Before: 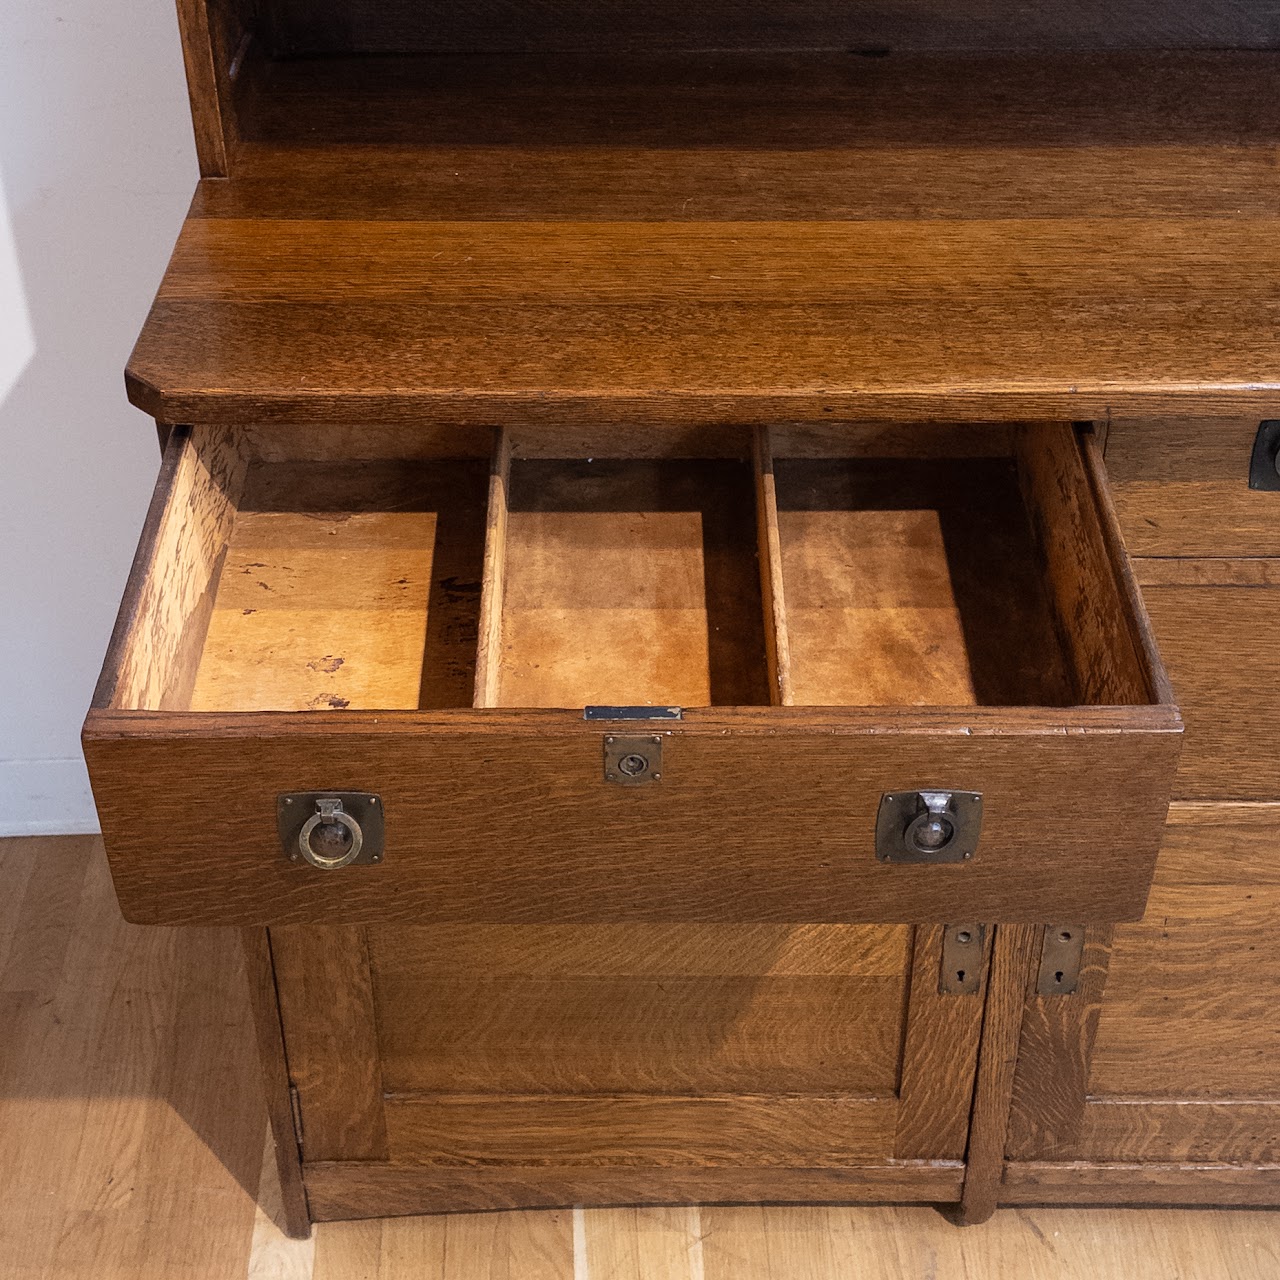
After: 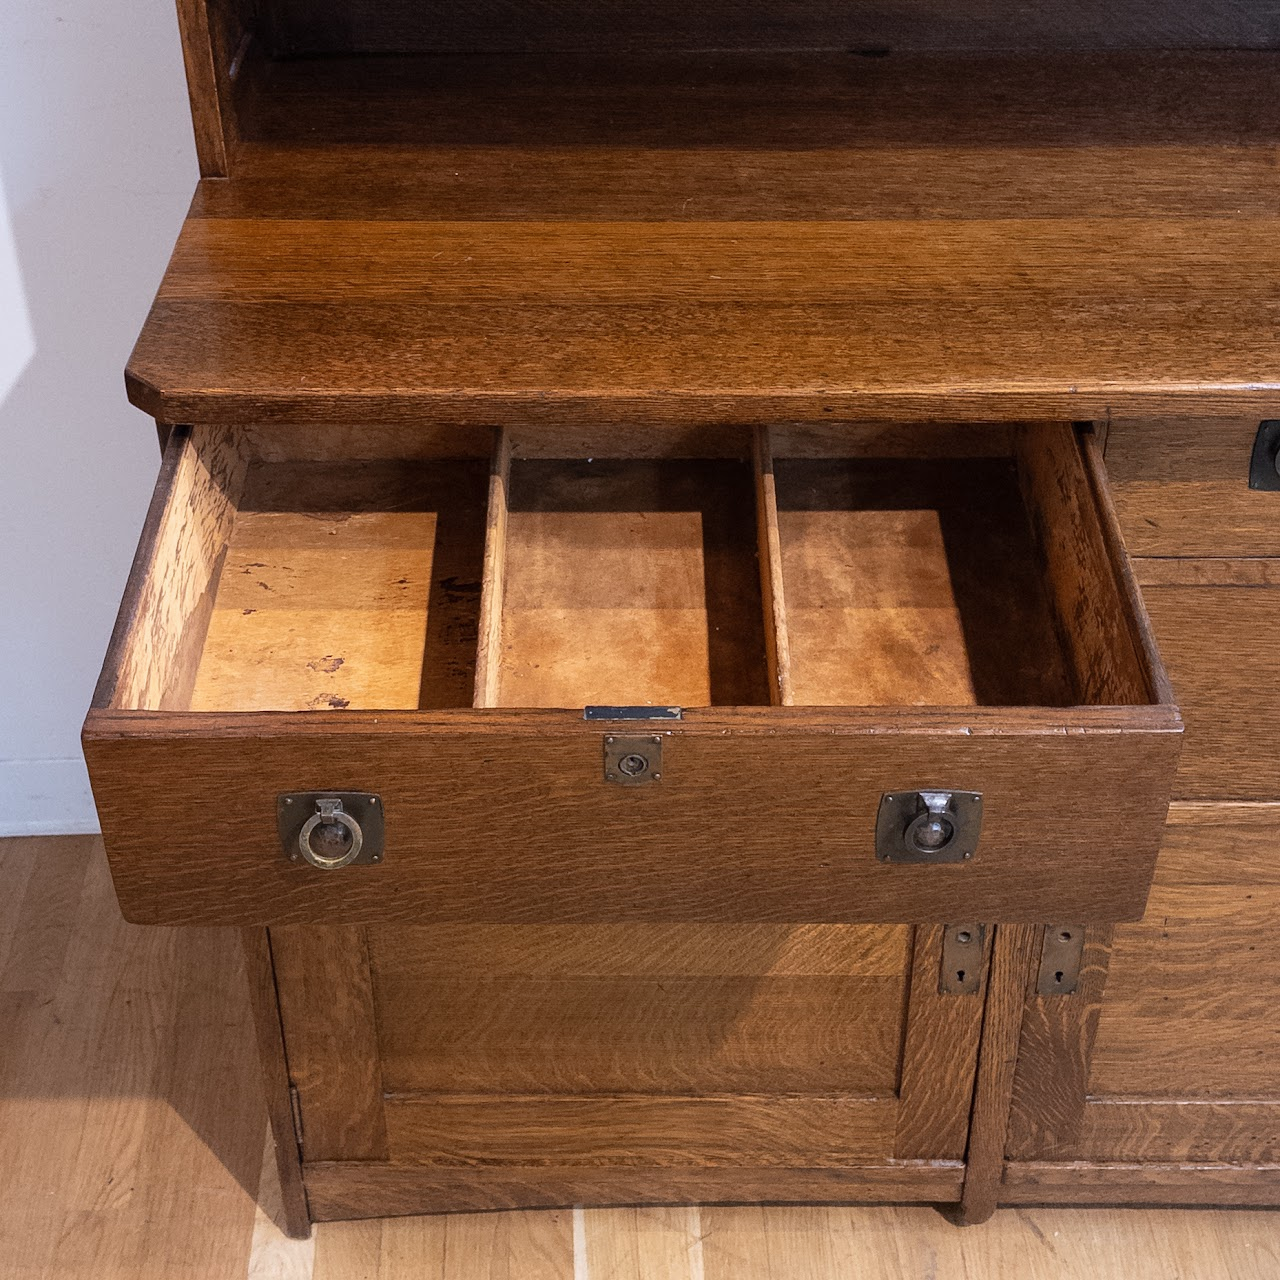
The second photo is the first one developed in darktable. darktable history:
color correction: highlights a* -0.151, highlights b* -5.39, shadows a* -0.146, shadows b* -0.093
